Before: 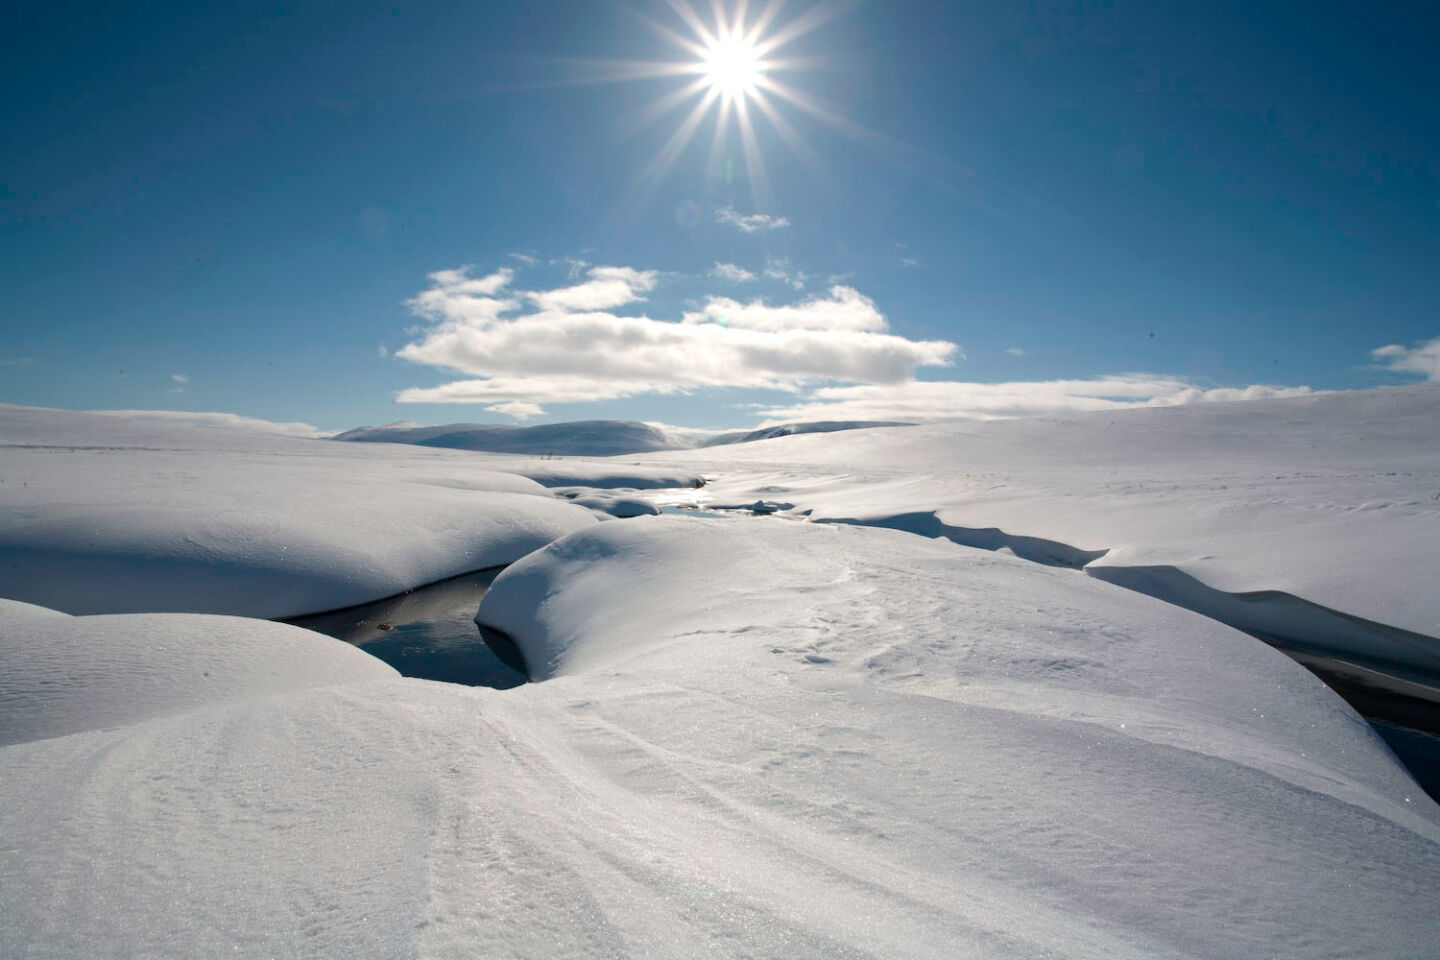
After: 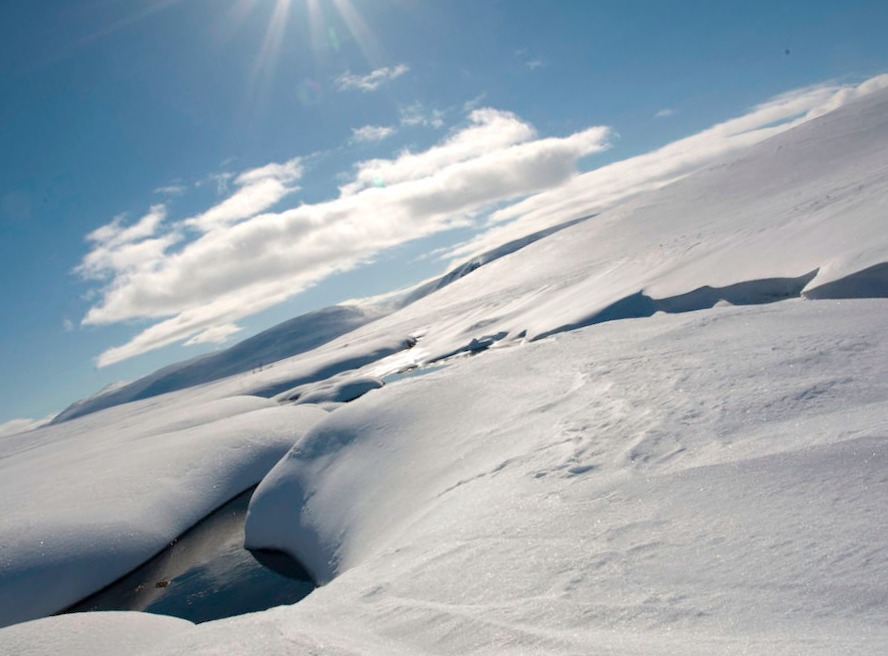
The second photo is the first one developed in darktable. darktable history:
crop and rotate: angle 19.58°, left 6.987%, right 3.86%, bottom 1.12%
